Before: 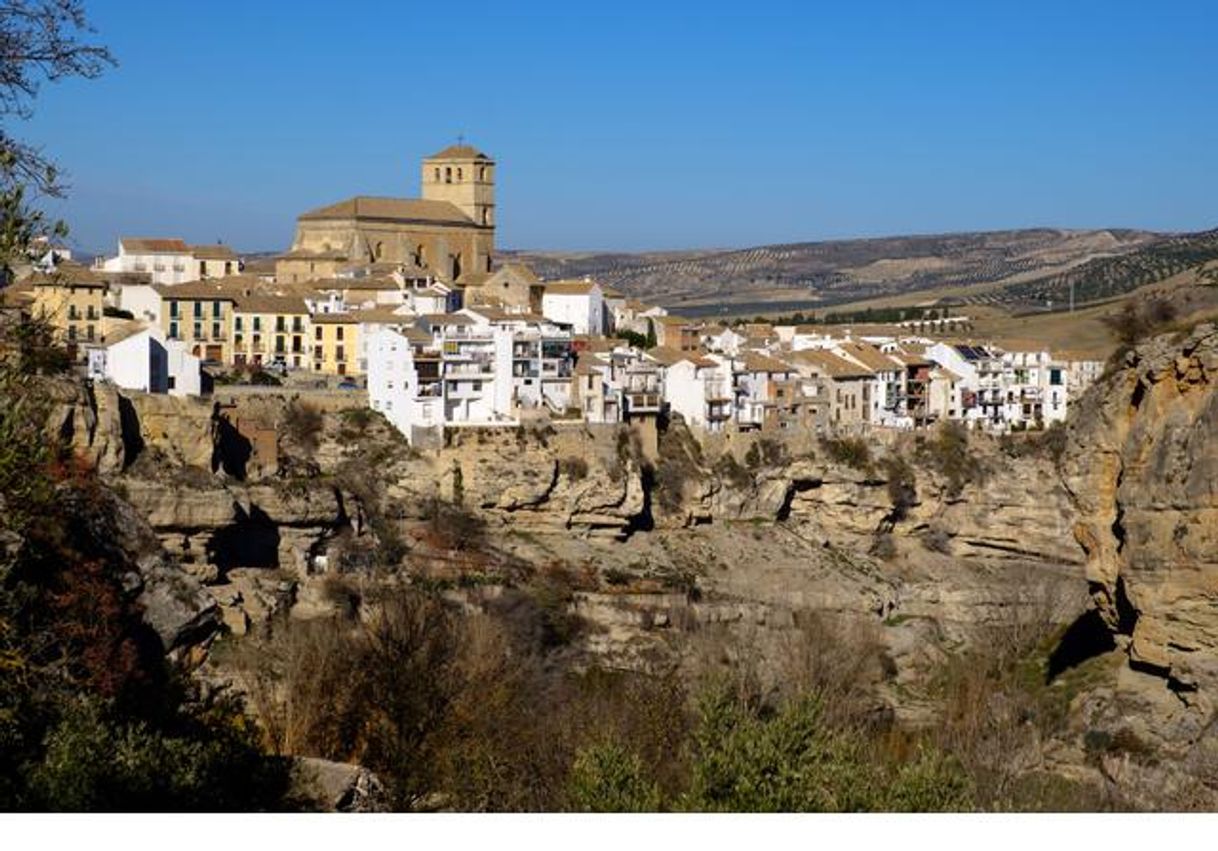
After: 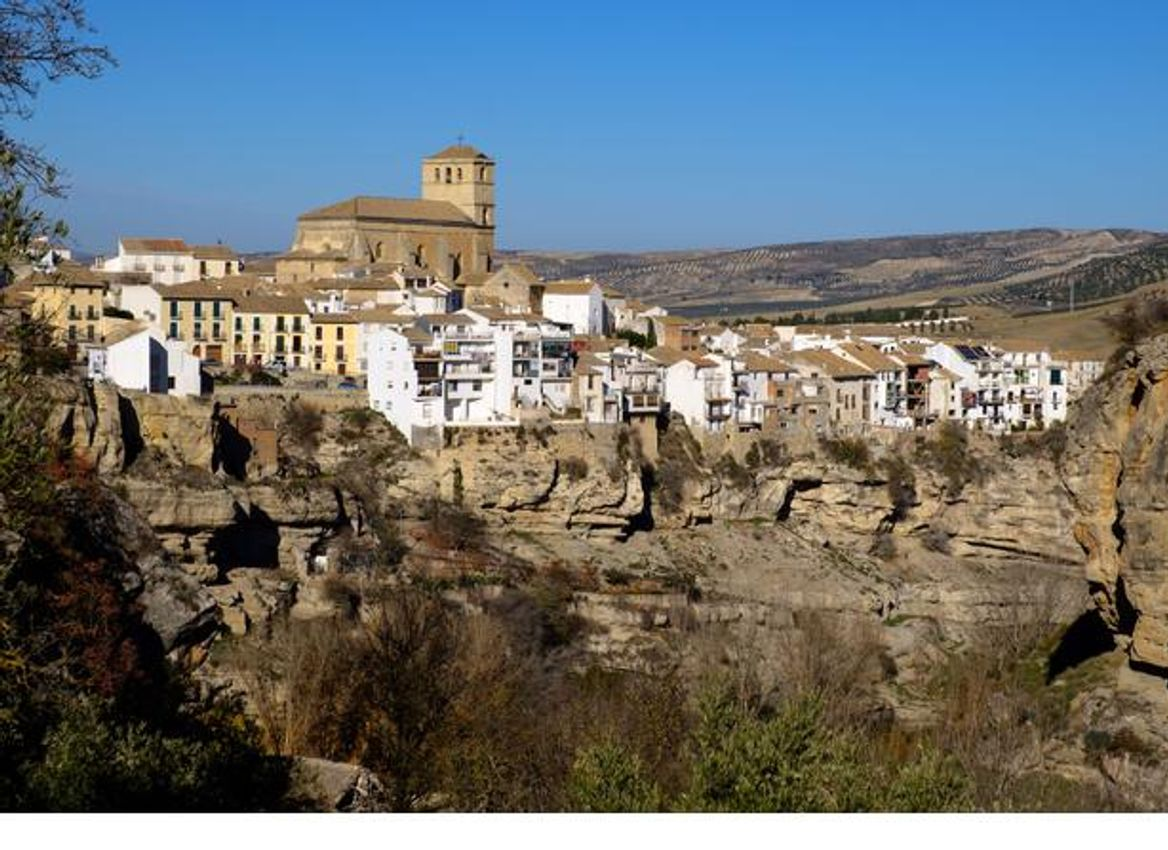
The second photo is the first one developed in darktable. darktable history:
crop: right 4.081%, bottom 0.025%
